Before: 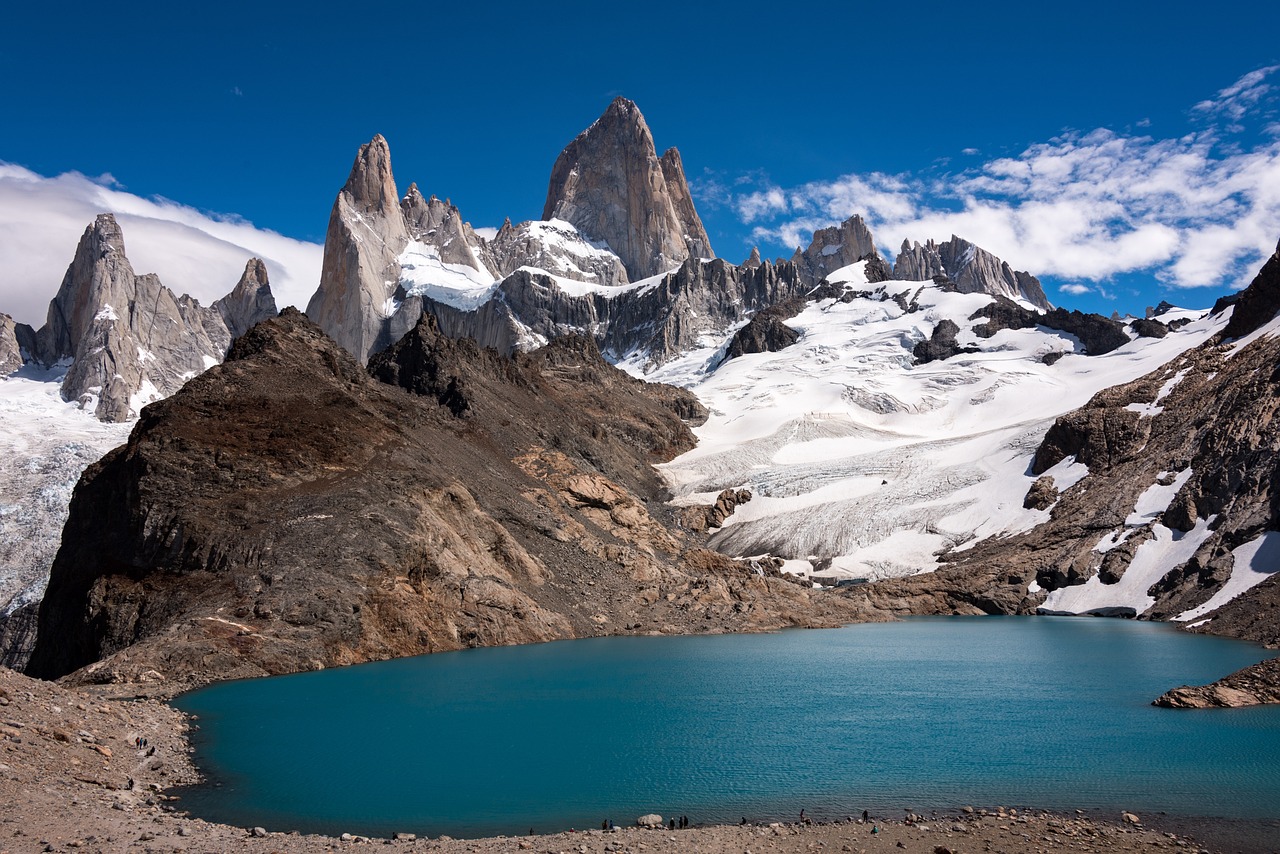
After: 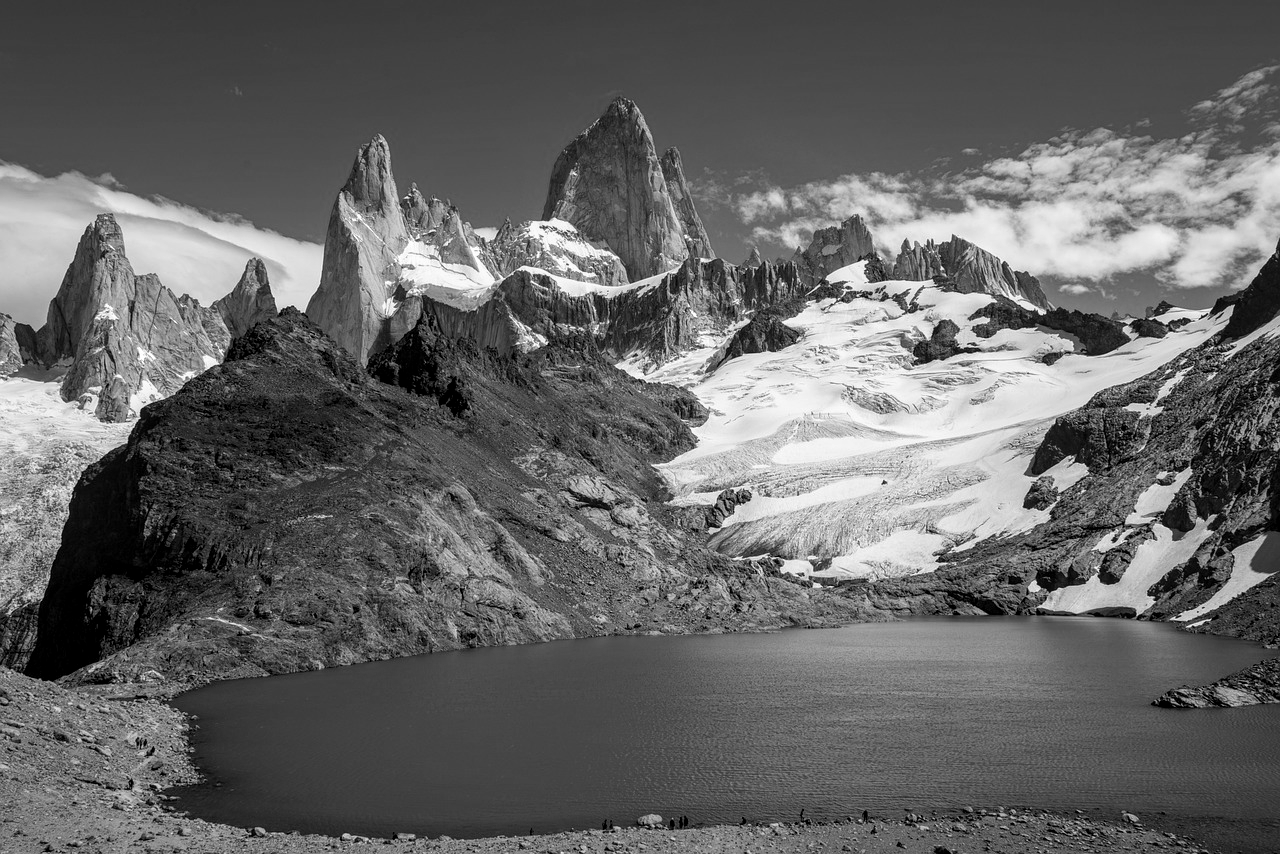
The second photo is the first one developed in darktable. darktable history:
monochrome: a -35.87, b 49.73, size 1.7
local contrast: on, module defaults
color calibration: illuminant as shot in camera, x 0.358, y 0.373, temperature 4628.91 K
